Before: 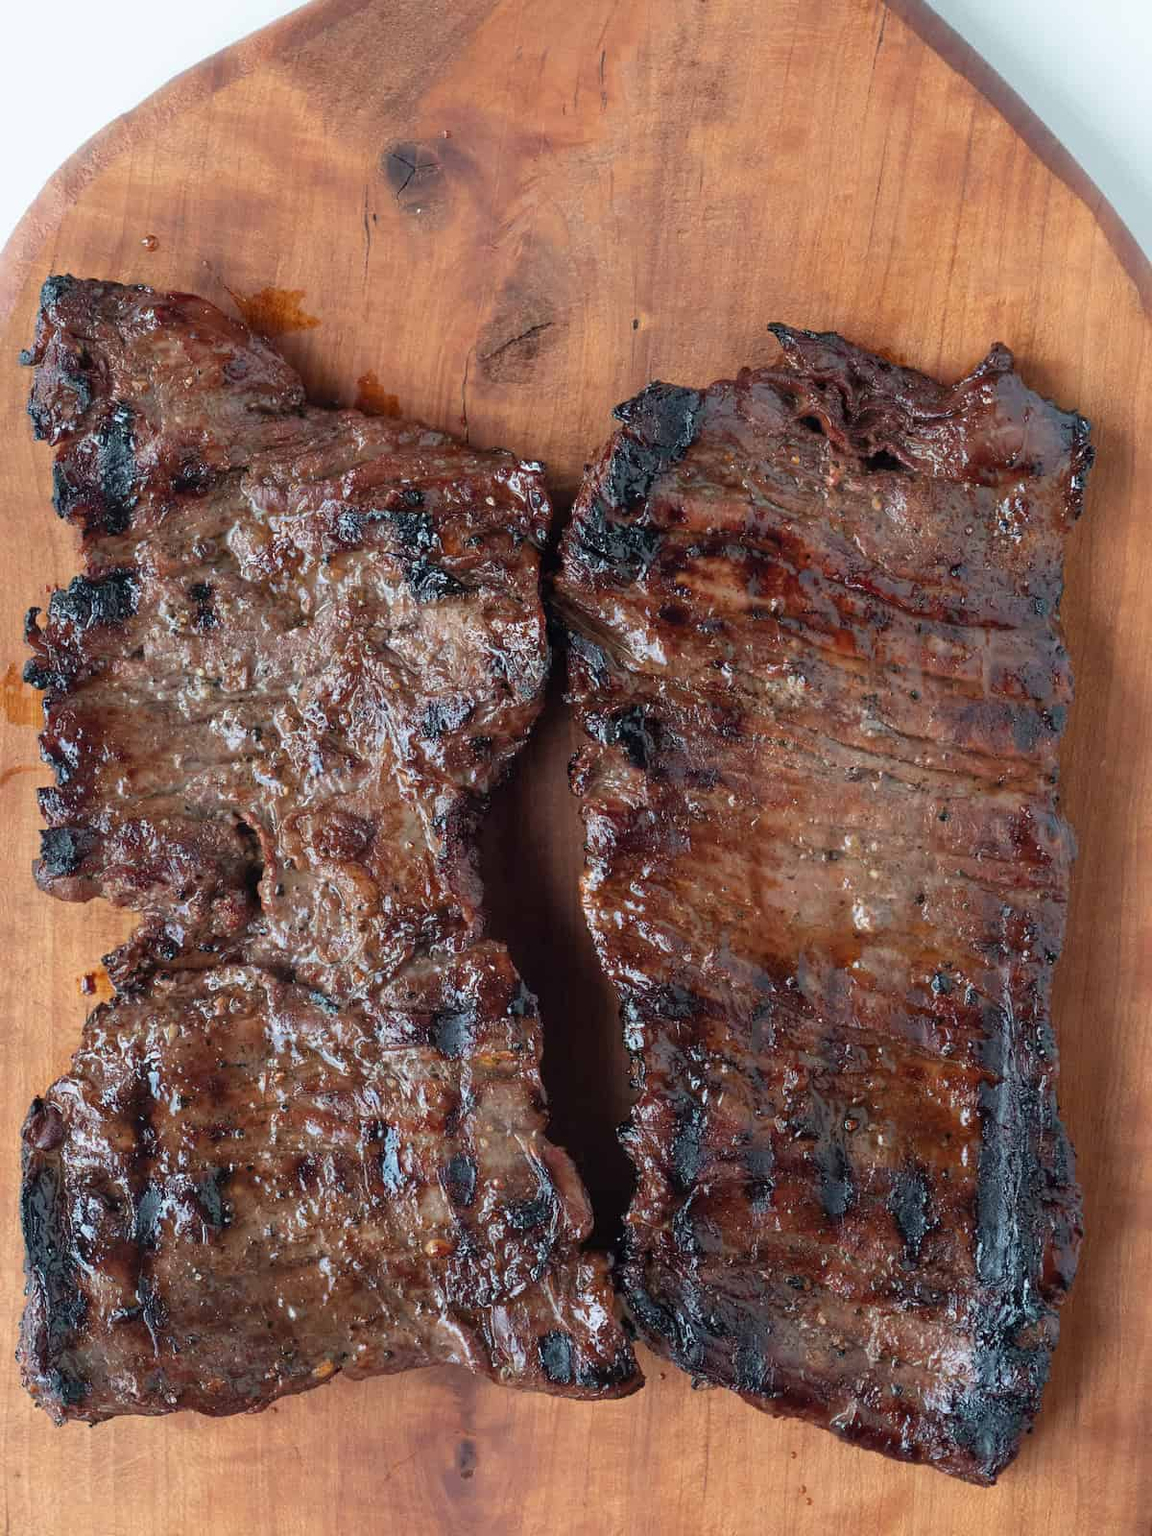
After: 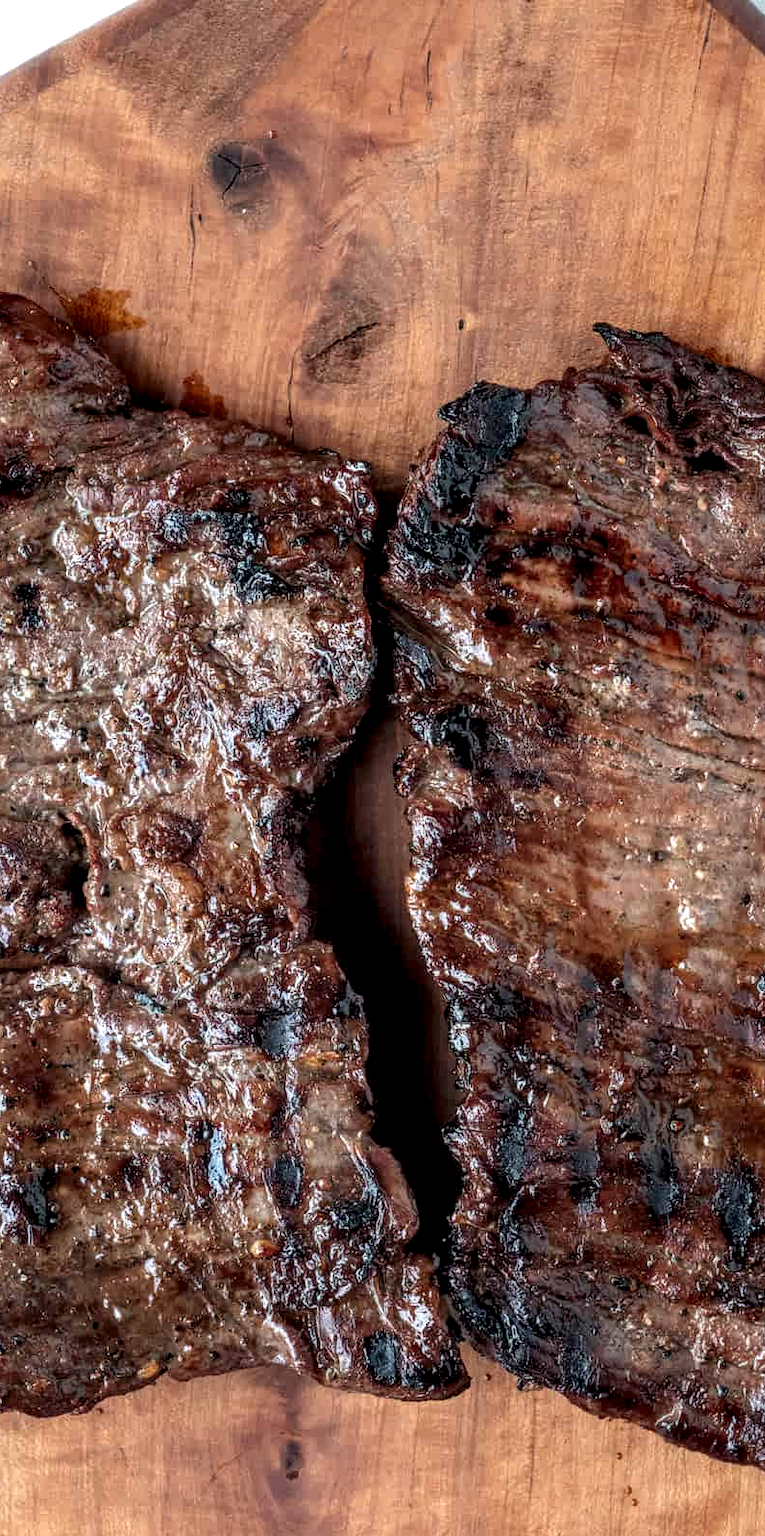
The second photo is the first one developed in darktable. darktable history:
crop and rotate: left 15.212%, right 18.338%
local contrast: highlights 2%, shadows 3%, detail 182%
